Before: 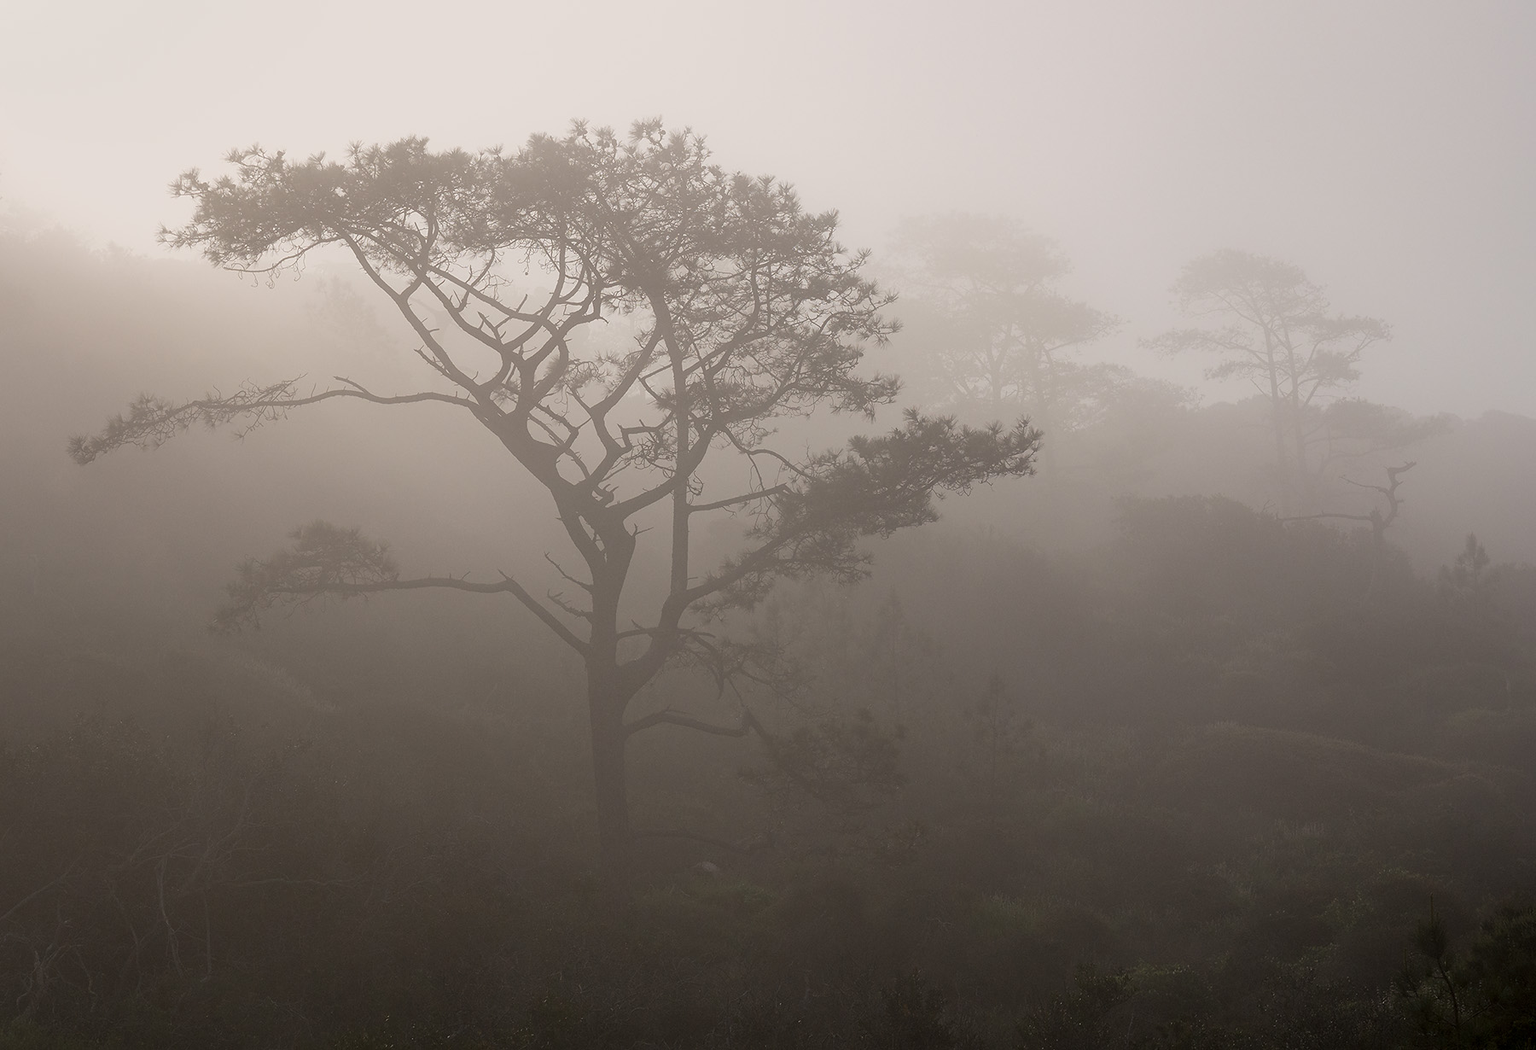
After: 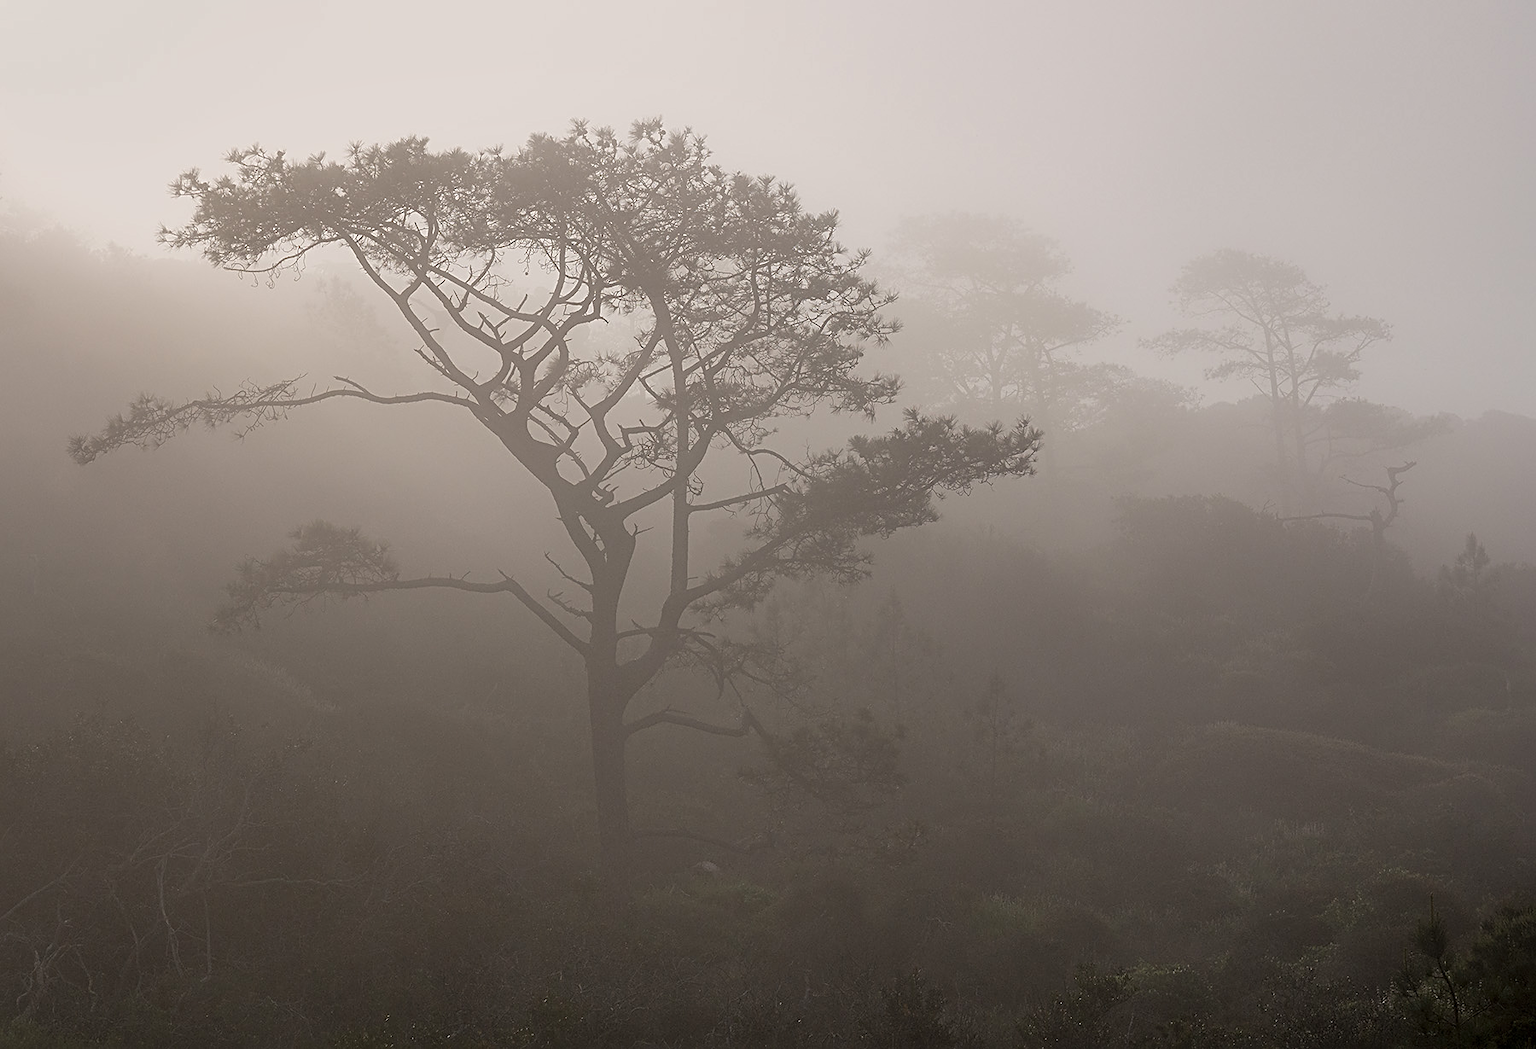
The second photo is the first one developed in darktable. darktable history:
sharpen: radius 3.076
shadows and highlights: shadows 37.15, highlights -27.45, soften with gaussian
